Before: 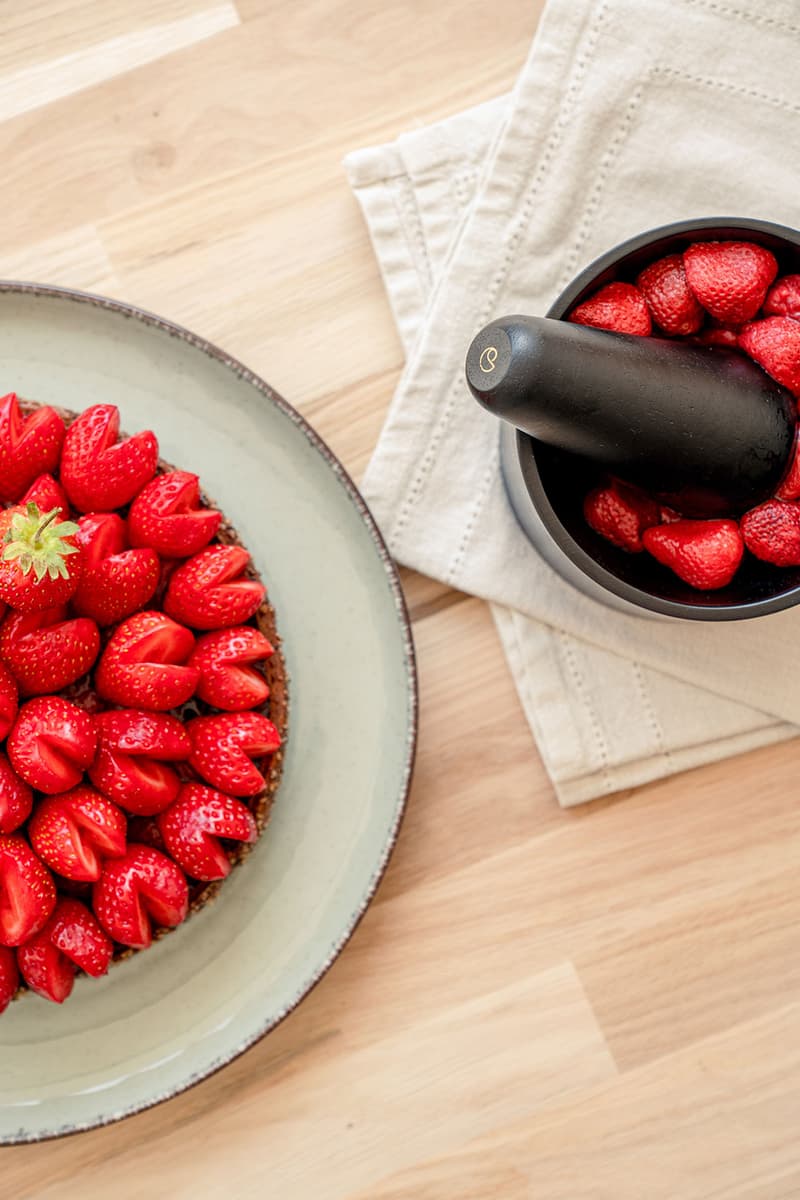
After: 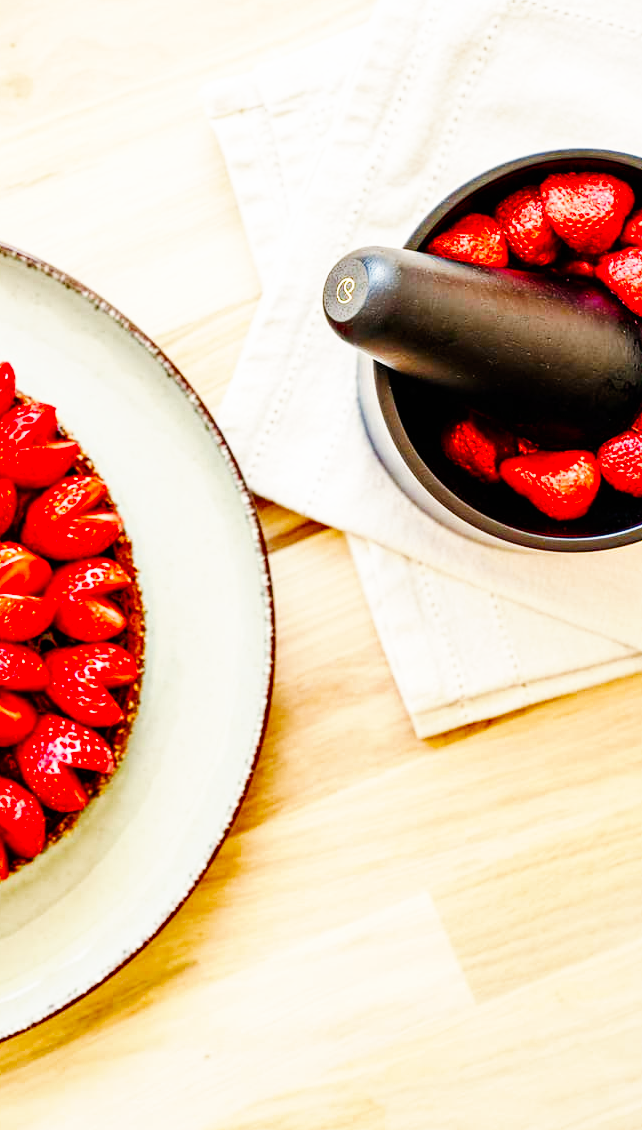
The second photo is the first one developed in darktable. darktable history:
base curve: curves: ch0 [(0, 0) (0.007, 0.004) (0.027, 0.03) (0.046, 0.07) (0.207, 0.54) (0.442, 0.872) (0.673, 0.972) (1, 1)], preserve colors none
crop and rotate: left 17.959%, top 5.771%, right 1.742%
shadows and highlights: shadows 60, soften with gaussian
color balance rgb: linear chroma grading › global chroma 18.9%, perceptual saturation grading › global saturation 20%, perceptual saturation grading › highlights -25%, perceptual saturation grading › shadows 50%, global vibrance 18.93%
